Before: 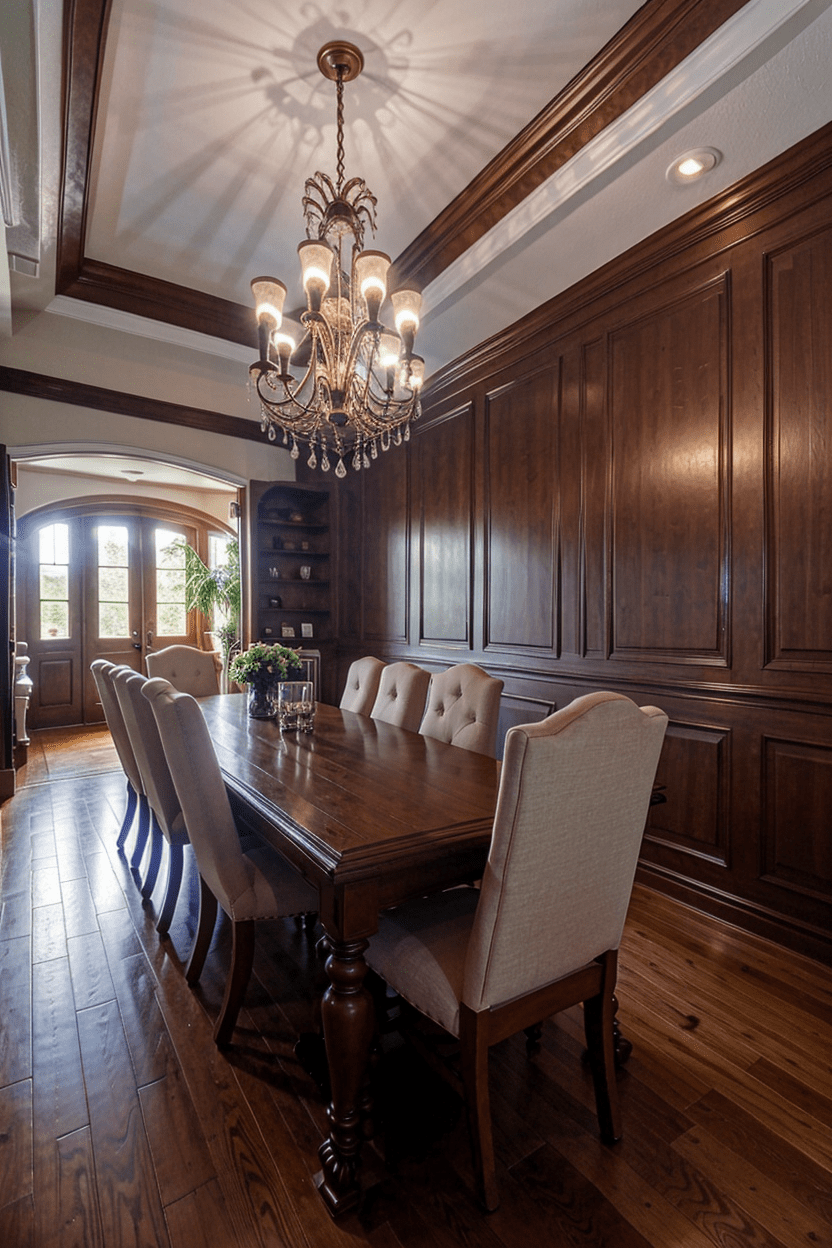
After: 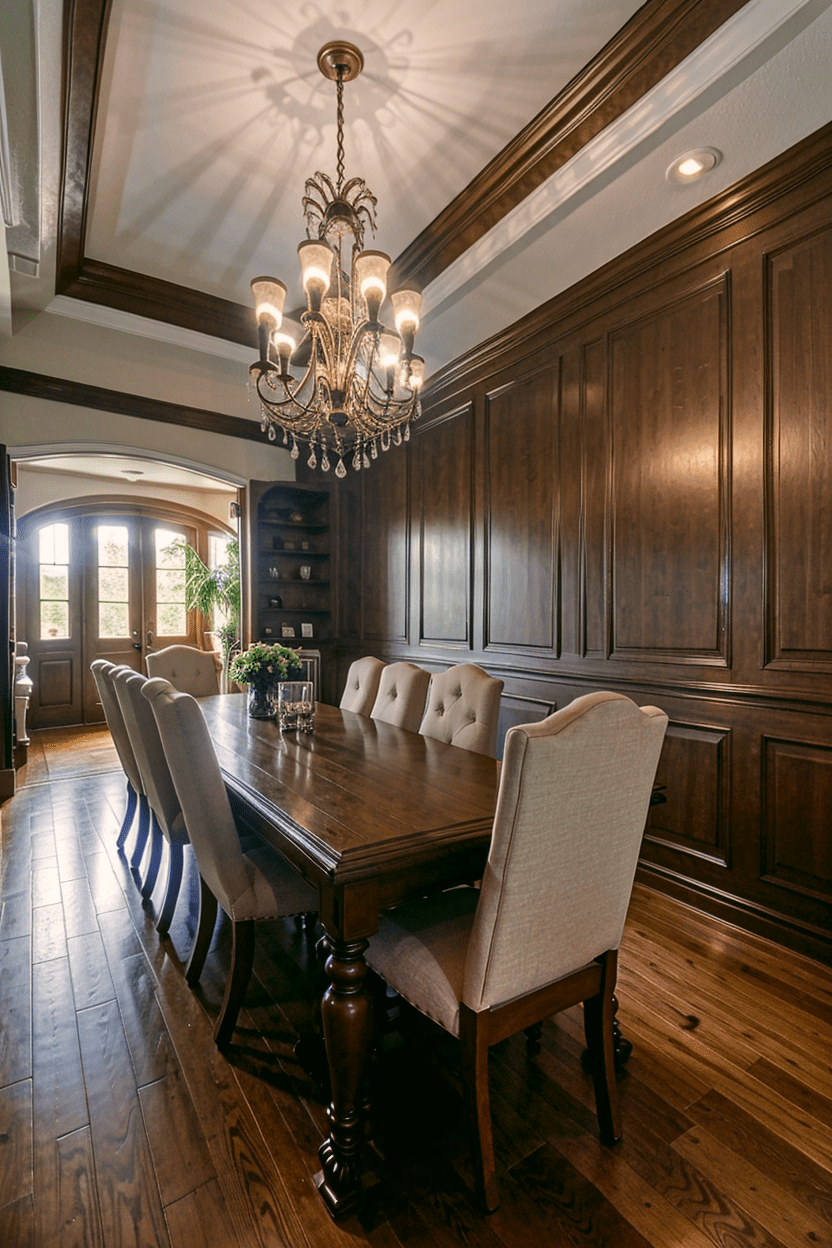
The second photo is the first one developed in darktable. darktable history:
shadows and highlights: highlights 69.84, soften with gaussian
color correction: highlights a* 4.24, highlights b* 4.97, shadows a* -7.78, shadows b* 4.89
